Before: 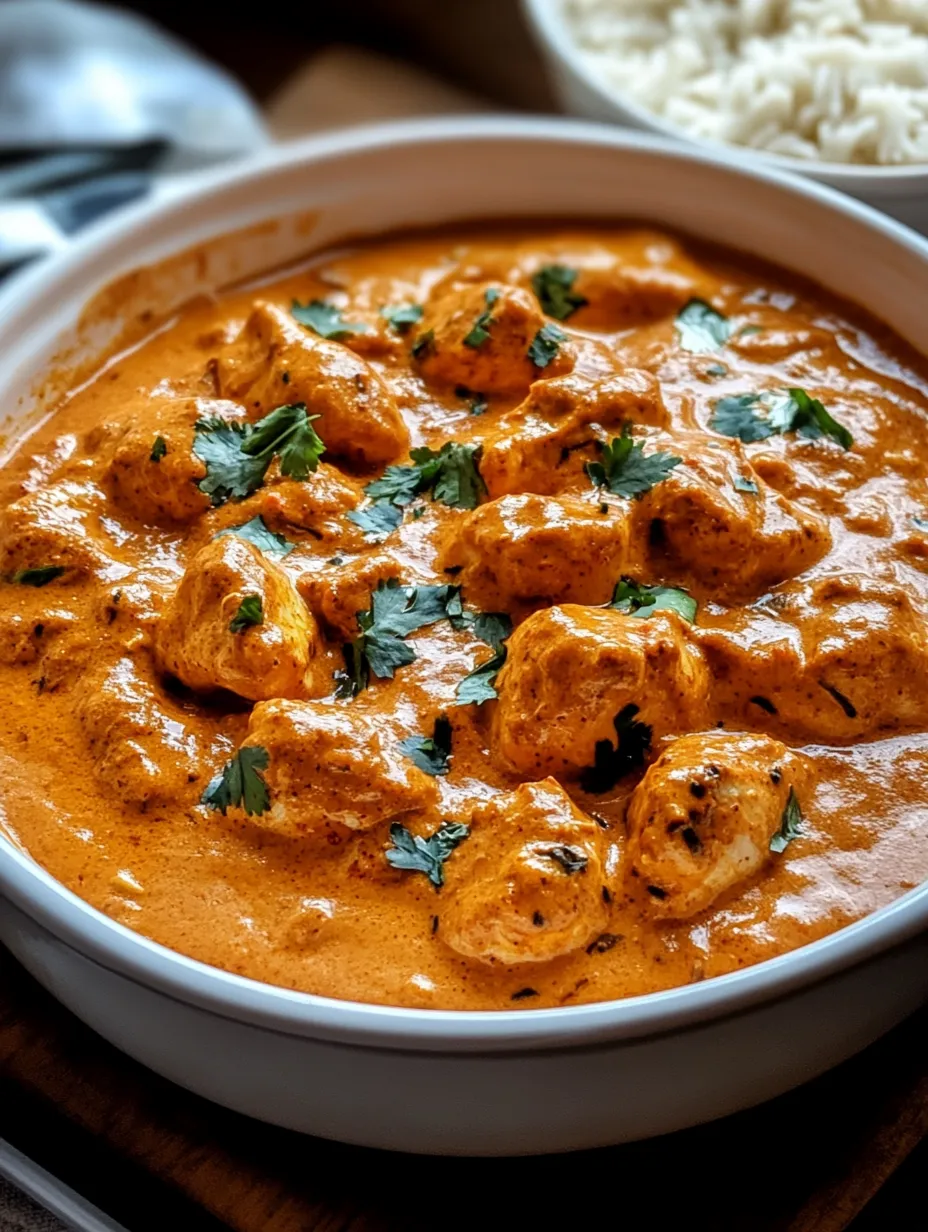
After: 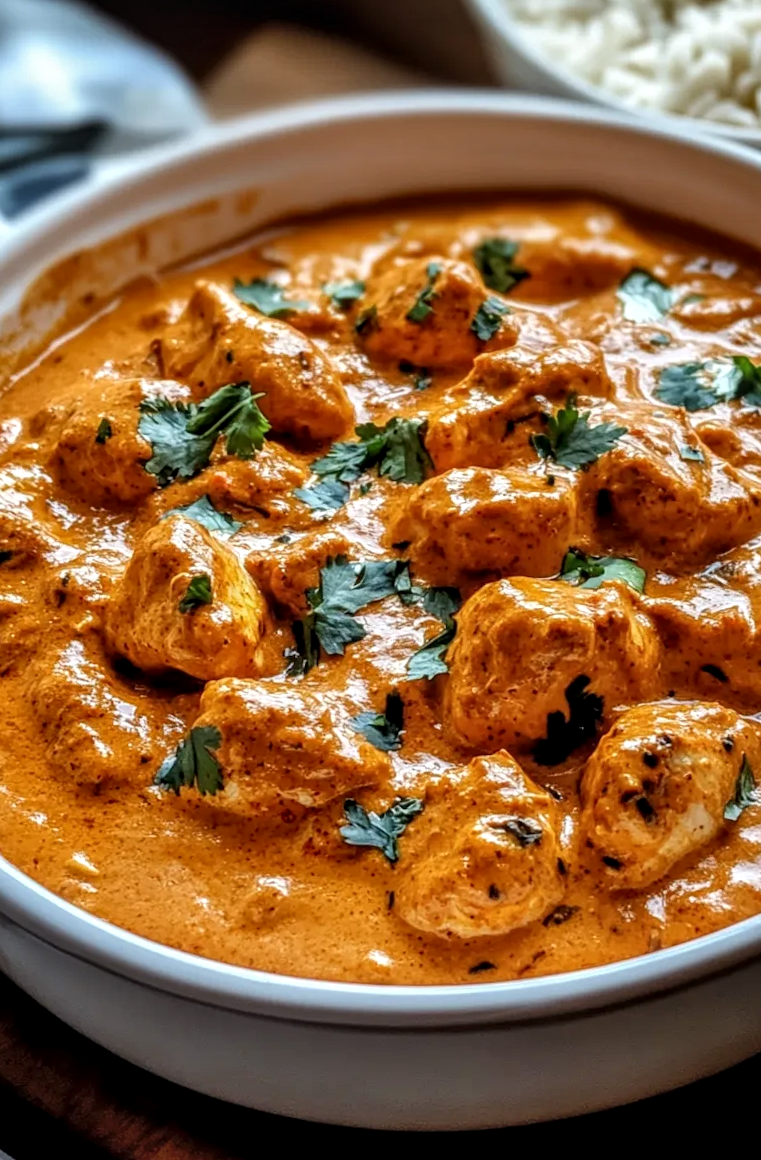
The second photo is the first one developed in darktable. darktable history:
tone equalizer: on, module defaults
shadows and highlights: soften with gaussian
local contrast: on, module defaults
crop and rotate: angle 1.29°, left 4.217%, top 0.653%, right 11.239%, bottom 2.386%
